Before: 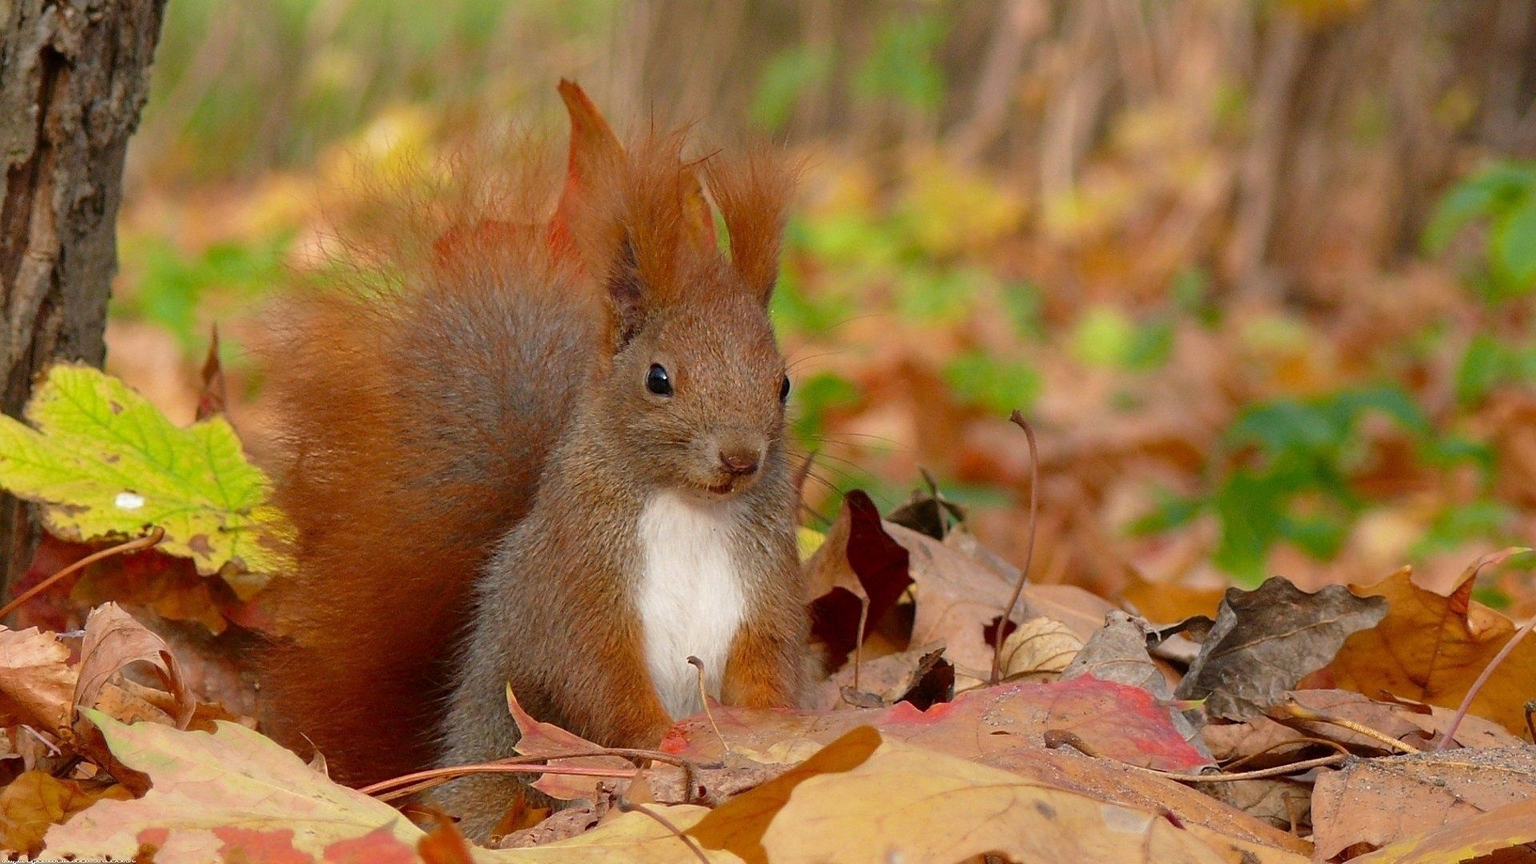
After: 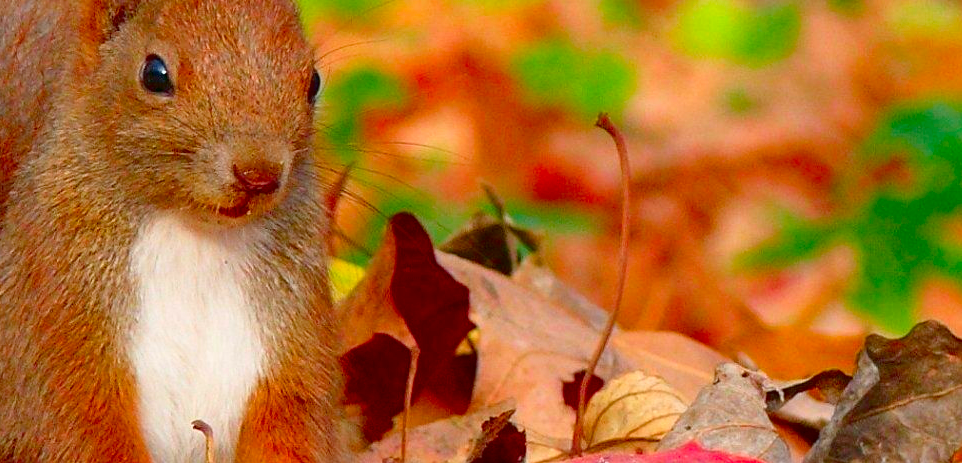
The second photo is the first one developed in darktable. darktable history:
levels: mode automatic, levels [0.116, 0.574, 1]
tone curve: curves: ch0 [(0, 0) (0.139, 0.067) (0.319, 0.269) (0.498, 0.505) (0.725, 0.824) (0.864, 0.945) (0.985, 1)]; ch1 [(0, 0) (0.291, 0.197) (0.456, 0.426) (0.495, 0.488) (0.557, 0.578) (0.599, 0.644) (0.702, 0.786) (1, 1)]; ch2 [(0, 0) (0.125, 0.089) (0.353, 0.329) (0.447, 0.43) (0.557, 0.566) (0.63, 0.667) (1, 1)], color space Lab, independent channels, preserve colors none
crop: left 34.791%, top 37.105%, right 15.084%, bottom 19.959%
color balance rgb: power › hue 213.2°, perceptual saturation grading › global saturation 24.96%, contrast -29.808%
